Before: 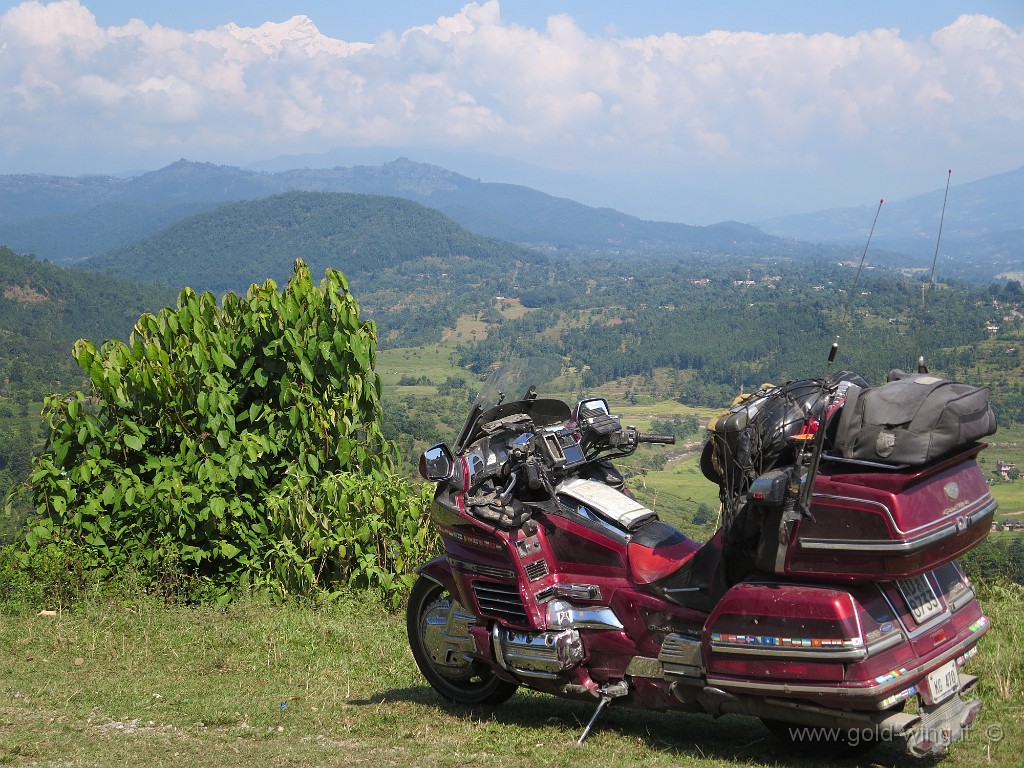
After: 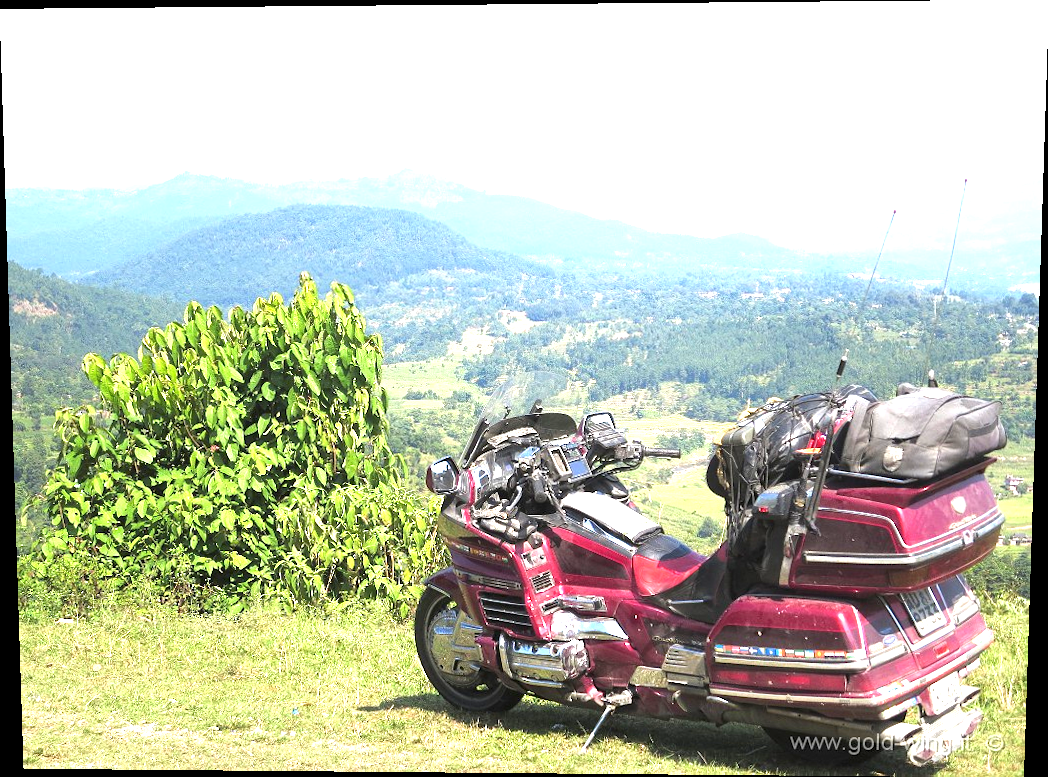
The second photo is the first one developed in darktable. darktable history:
levels: mode automatic, black 0.023%, white 99.97%, levels [0.062, 0.494, 0.925]
exposure: black level correction 0, exposure 1.9 EV, compensate highlight preservation false
rotate and perspective: lens shift (vertical) 0.048, lens shift (horizontal) -0.024, automatic cropping off
